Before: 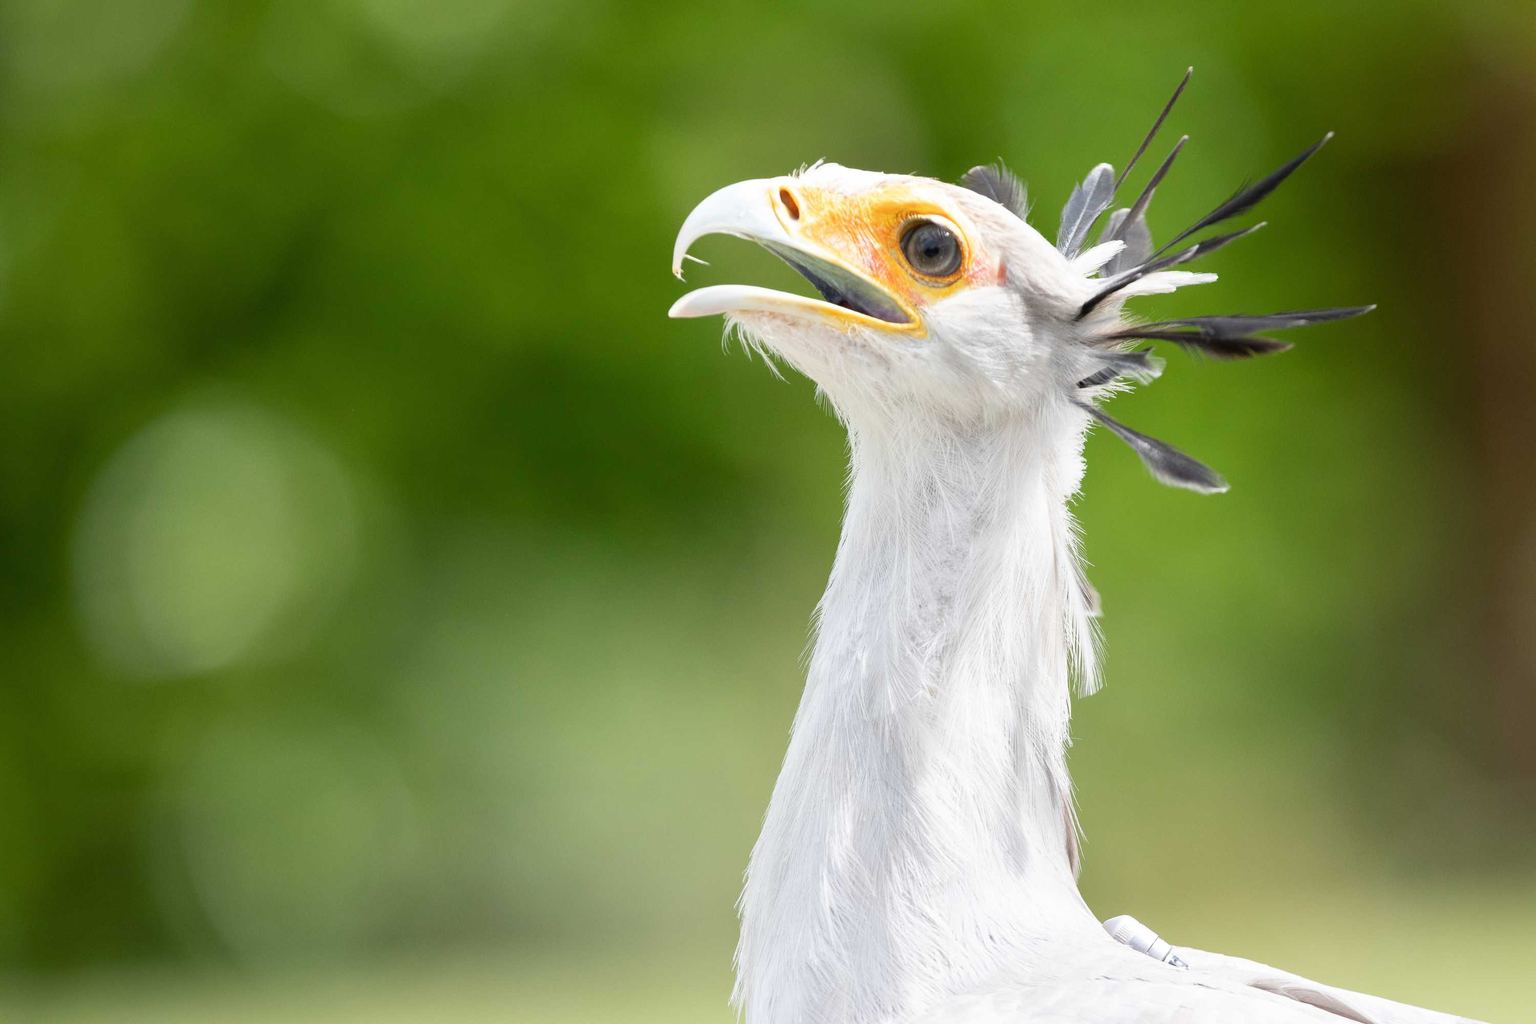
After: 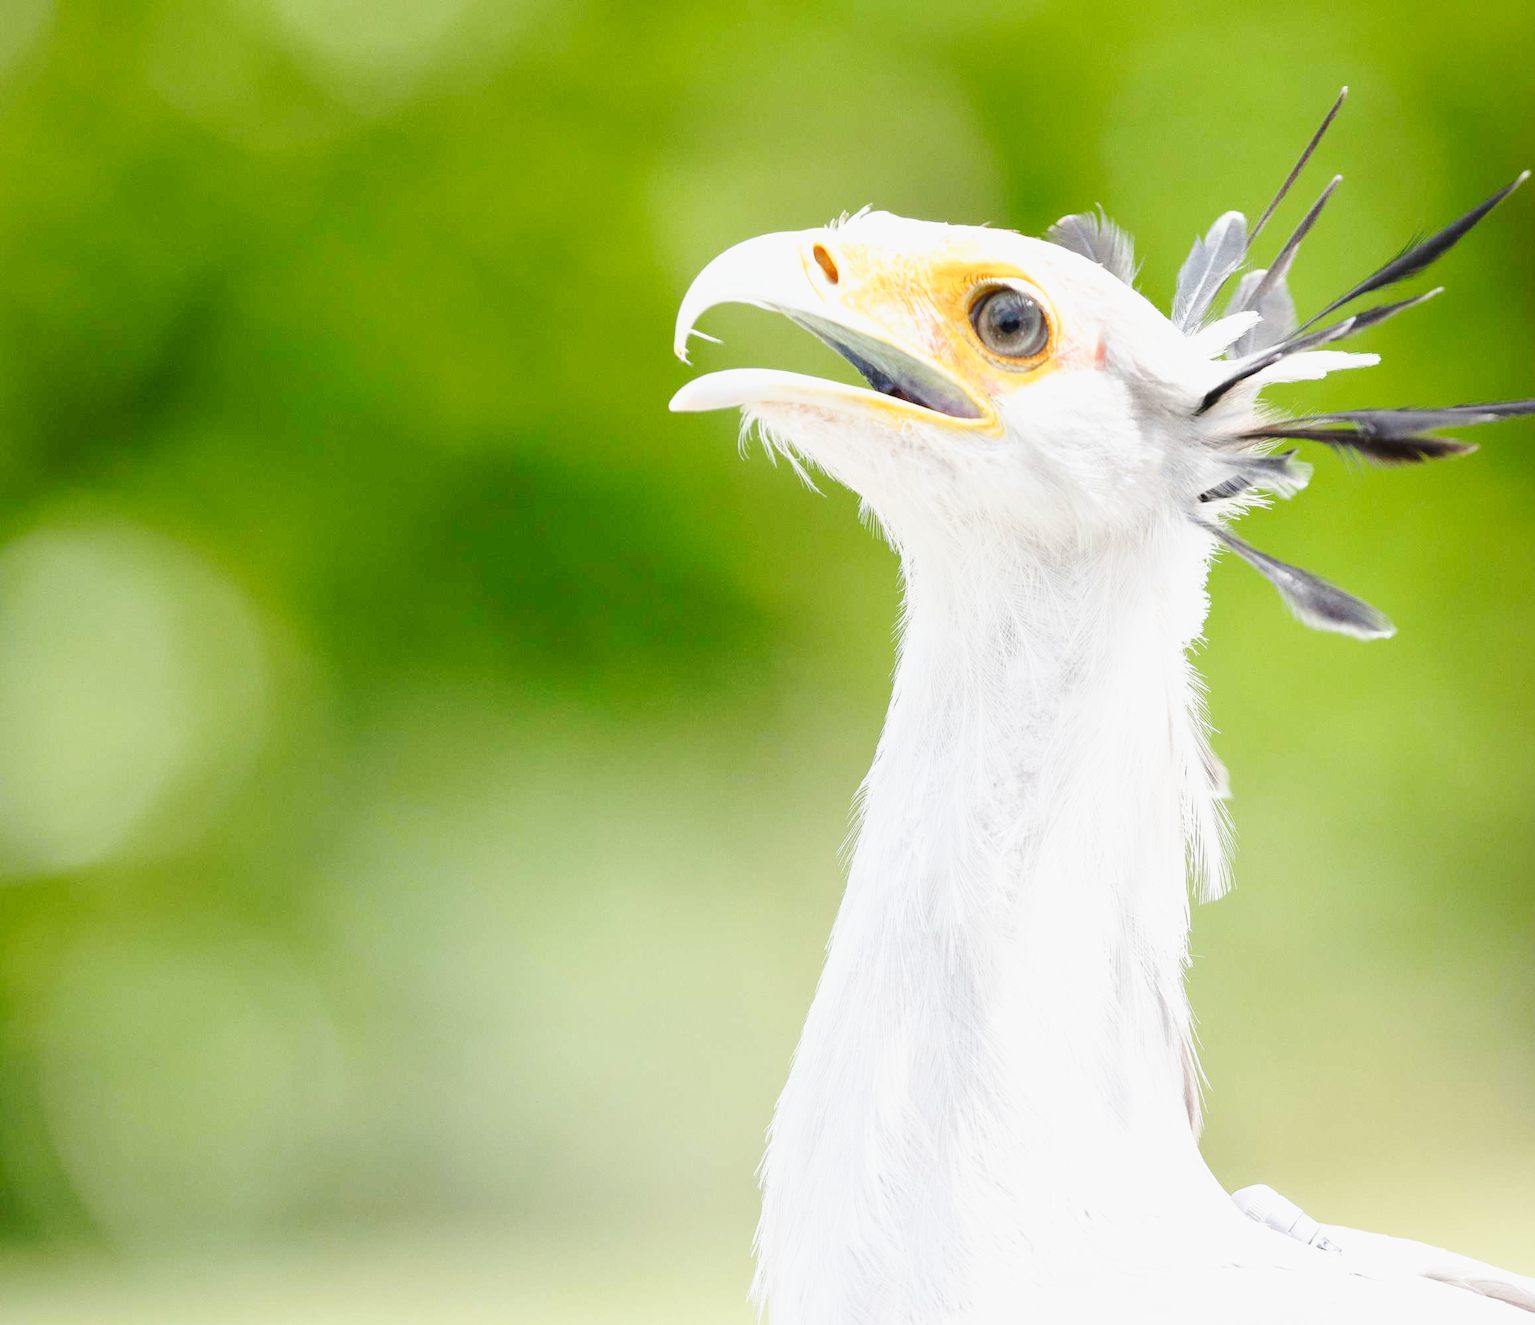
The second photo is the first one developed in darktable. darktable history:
crop: left 9.882%, right 12.841%
base curve: curves: ch0 [(0, 0) (0.025, 0.046) (0.112, 0.277) (0.467, 0.74) (0.814, 0.929) (1, 0.942)], preserve colors none
